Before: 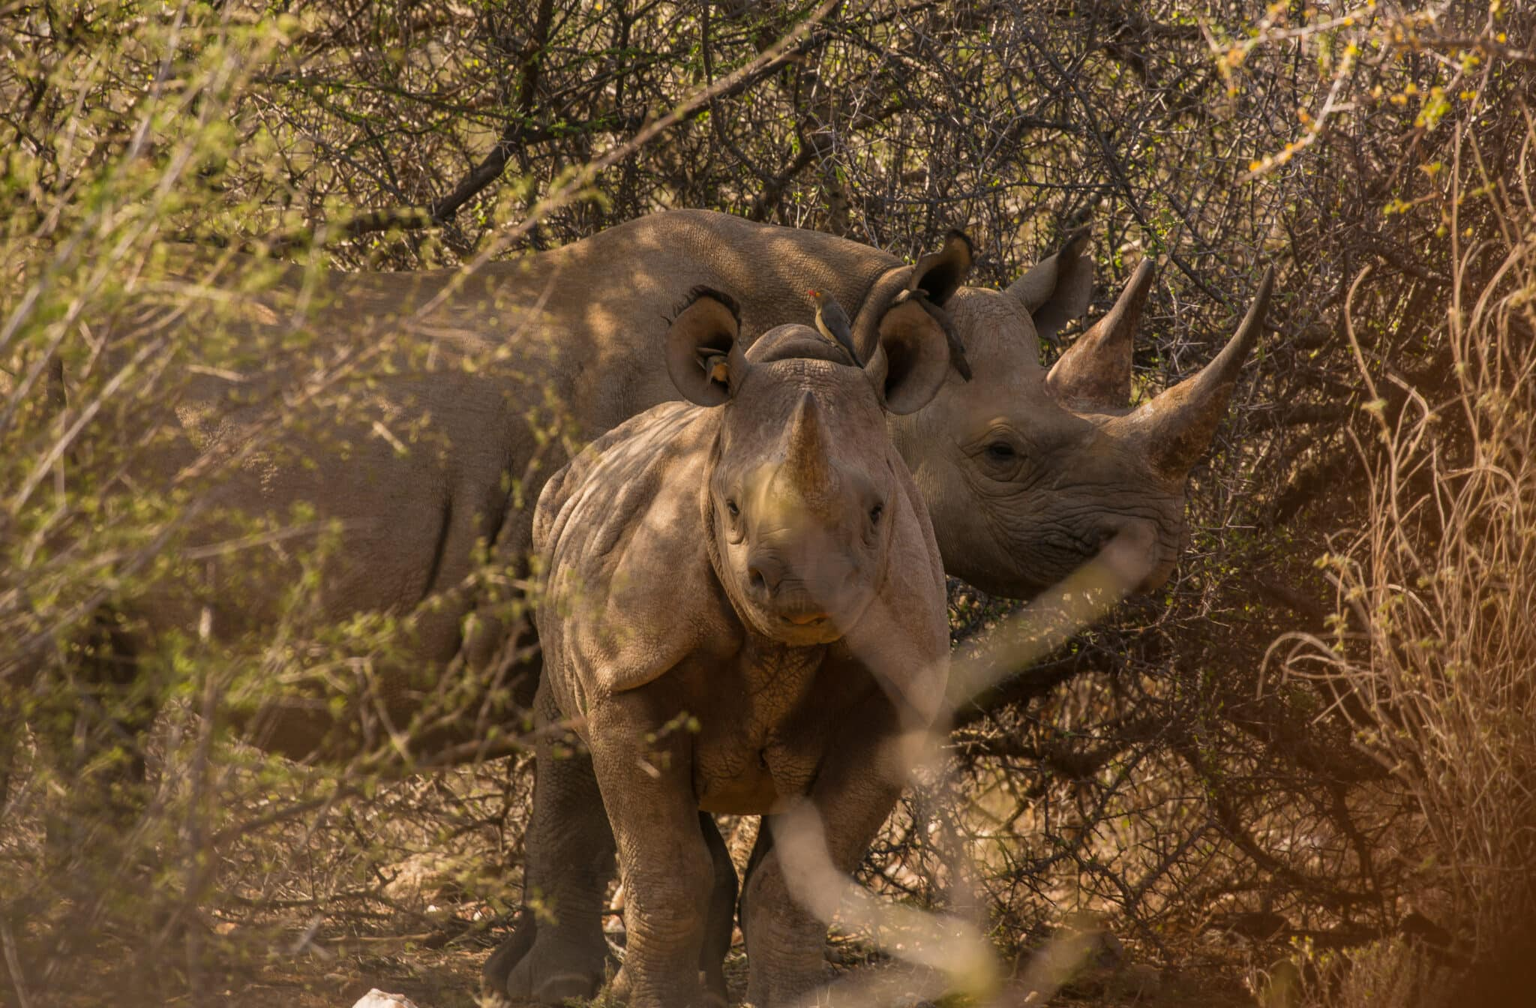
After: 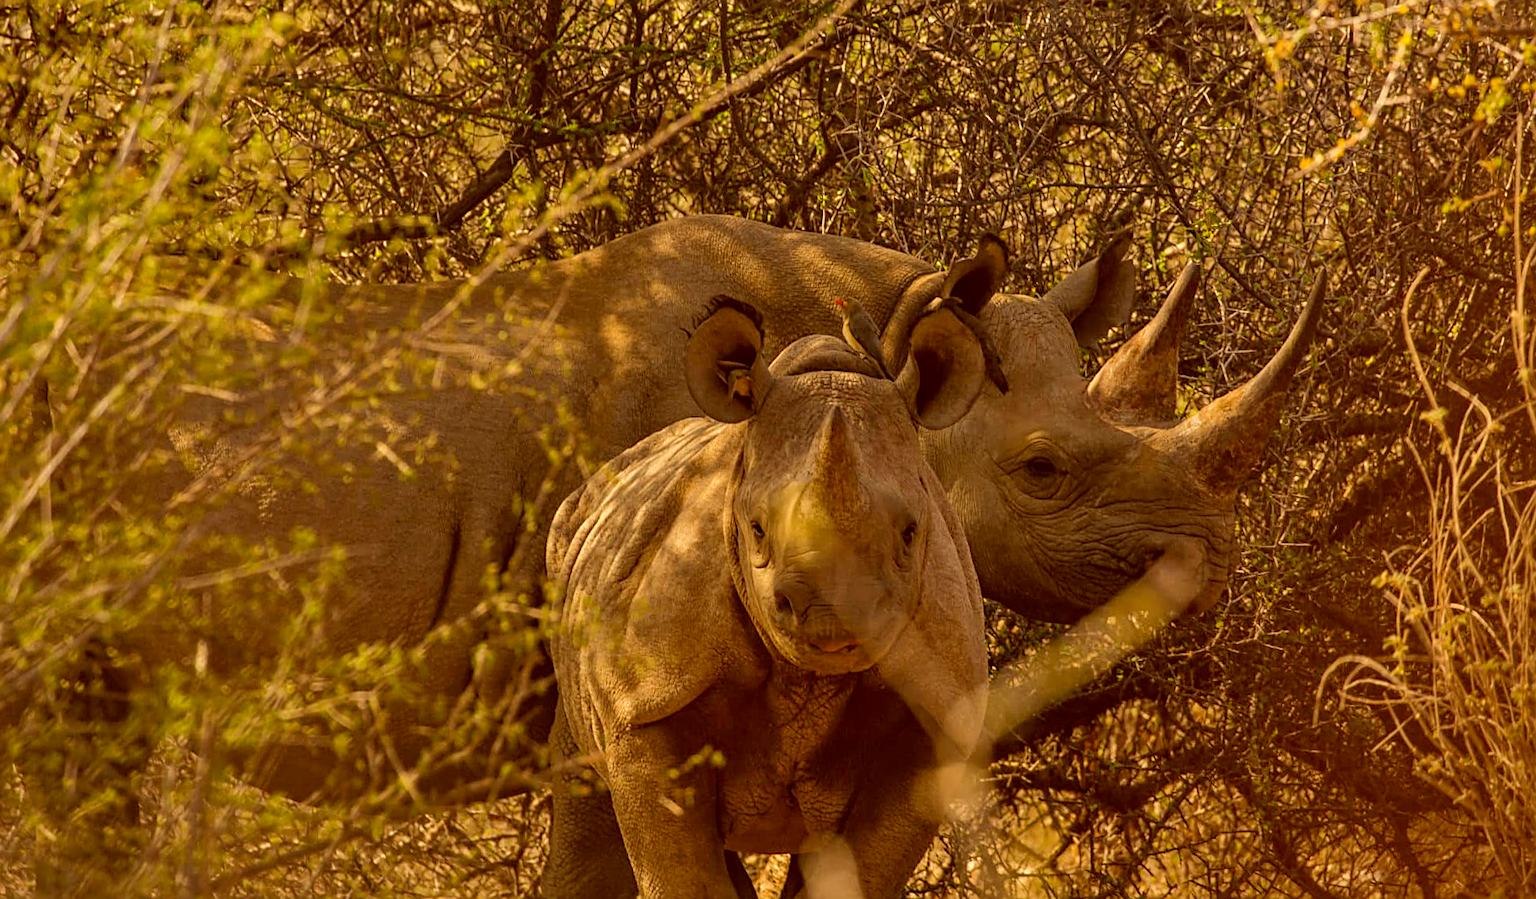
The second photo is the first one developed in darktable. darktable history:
sharpen: on, module defaults
haze removal: compatibility mode true, adaptive false
shadows and highlights: low approximation 0.01, soften with gaussian
crop and rotate: angle 0.559°, left 0.315%, right 3.579%, bottom 14.222%
color correction: highlights a* 1.15, highlights b* 24.56, shadows a* 16.27, shadows b* 24.3
